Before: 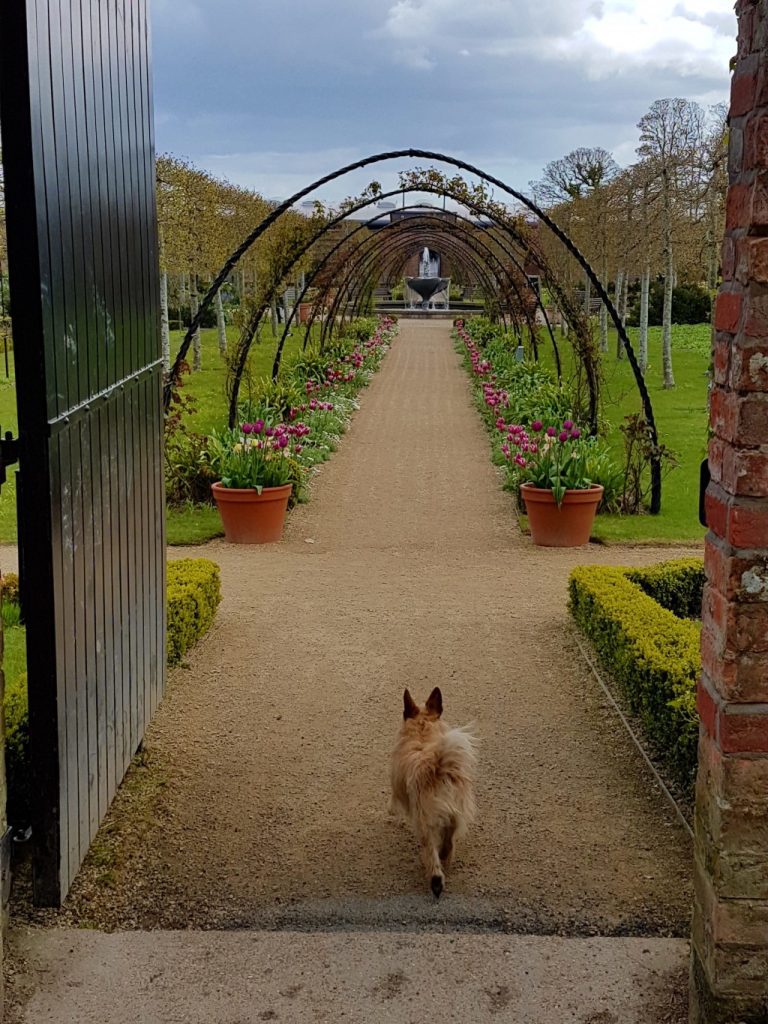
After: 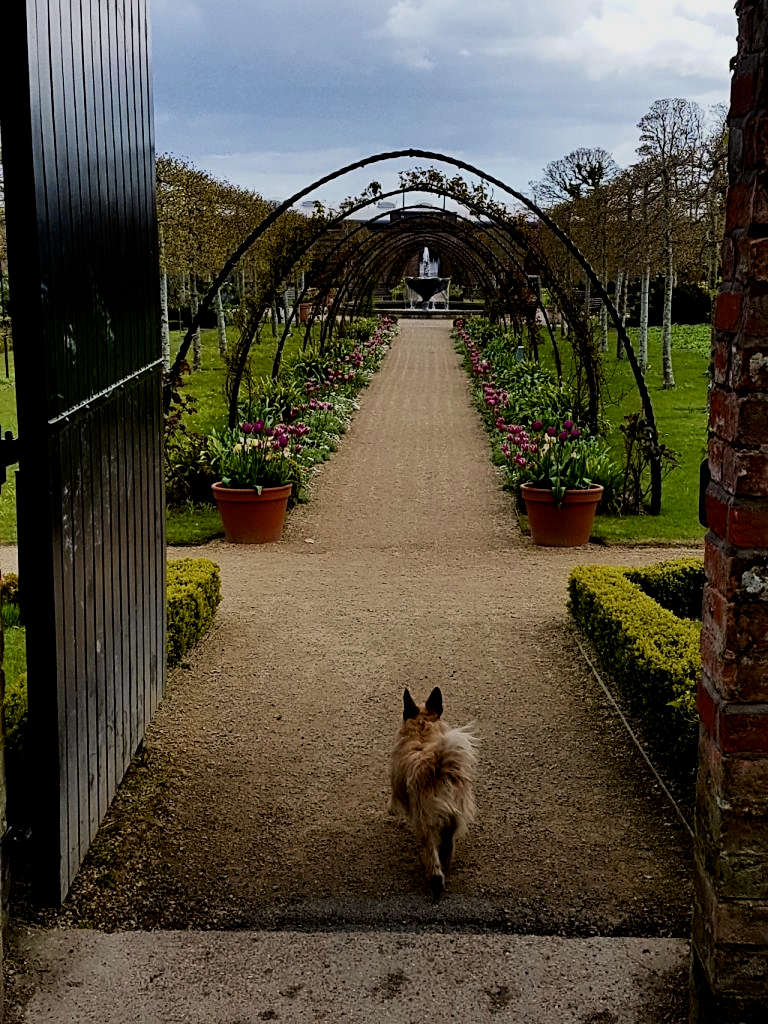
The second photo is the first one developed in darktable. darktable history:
exposure: black level correction 0.006, exposure -0.226 EV, compensate highlight preservation false
contrast brightness saturation: contrast 0.22
sharpen: amount 0.2
filmic rgb: black relative exposure -5 EV, hardness 2.88, contrast 1.3
